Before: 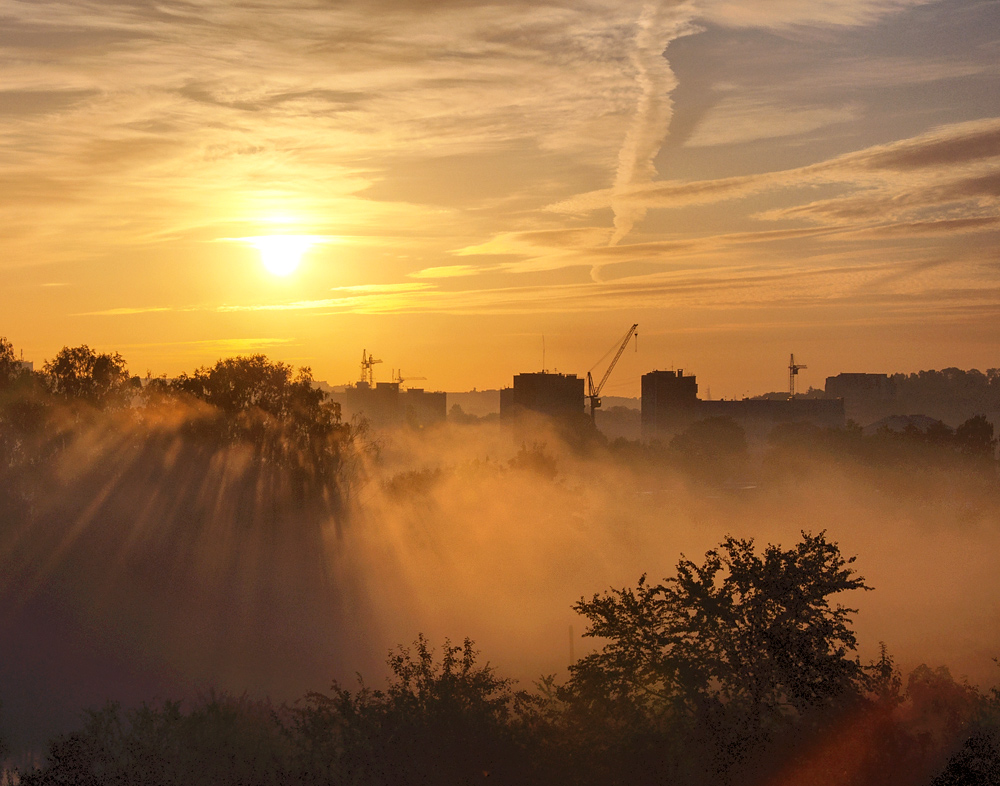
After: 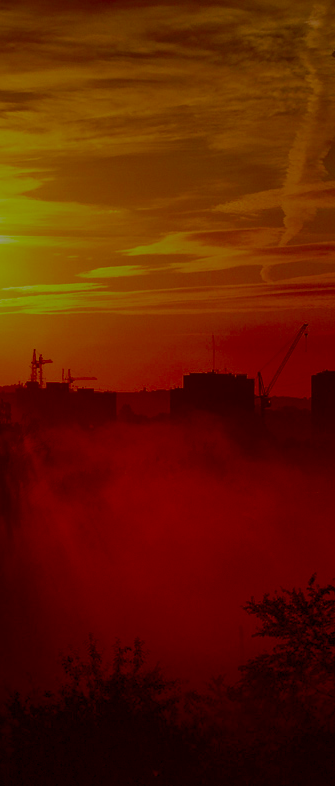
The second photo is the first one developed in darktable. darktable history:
filmic rgb: black relative exposure -7.65 EV, white relative exposure 4.56 EV, threshold 3.05 EV, hardness 3.61, contrast 0.995, enable highlight reconstruction true
contrast brightness saturation: brightness -0.988, saturation 0.985
crop: left 33.029%, right 33.39%
